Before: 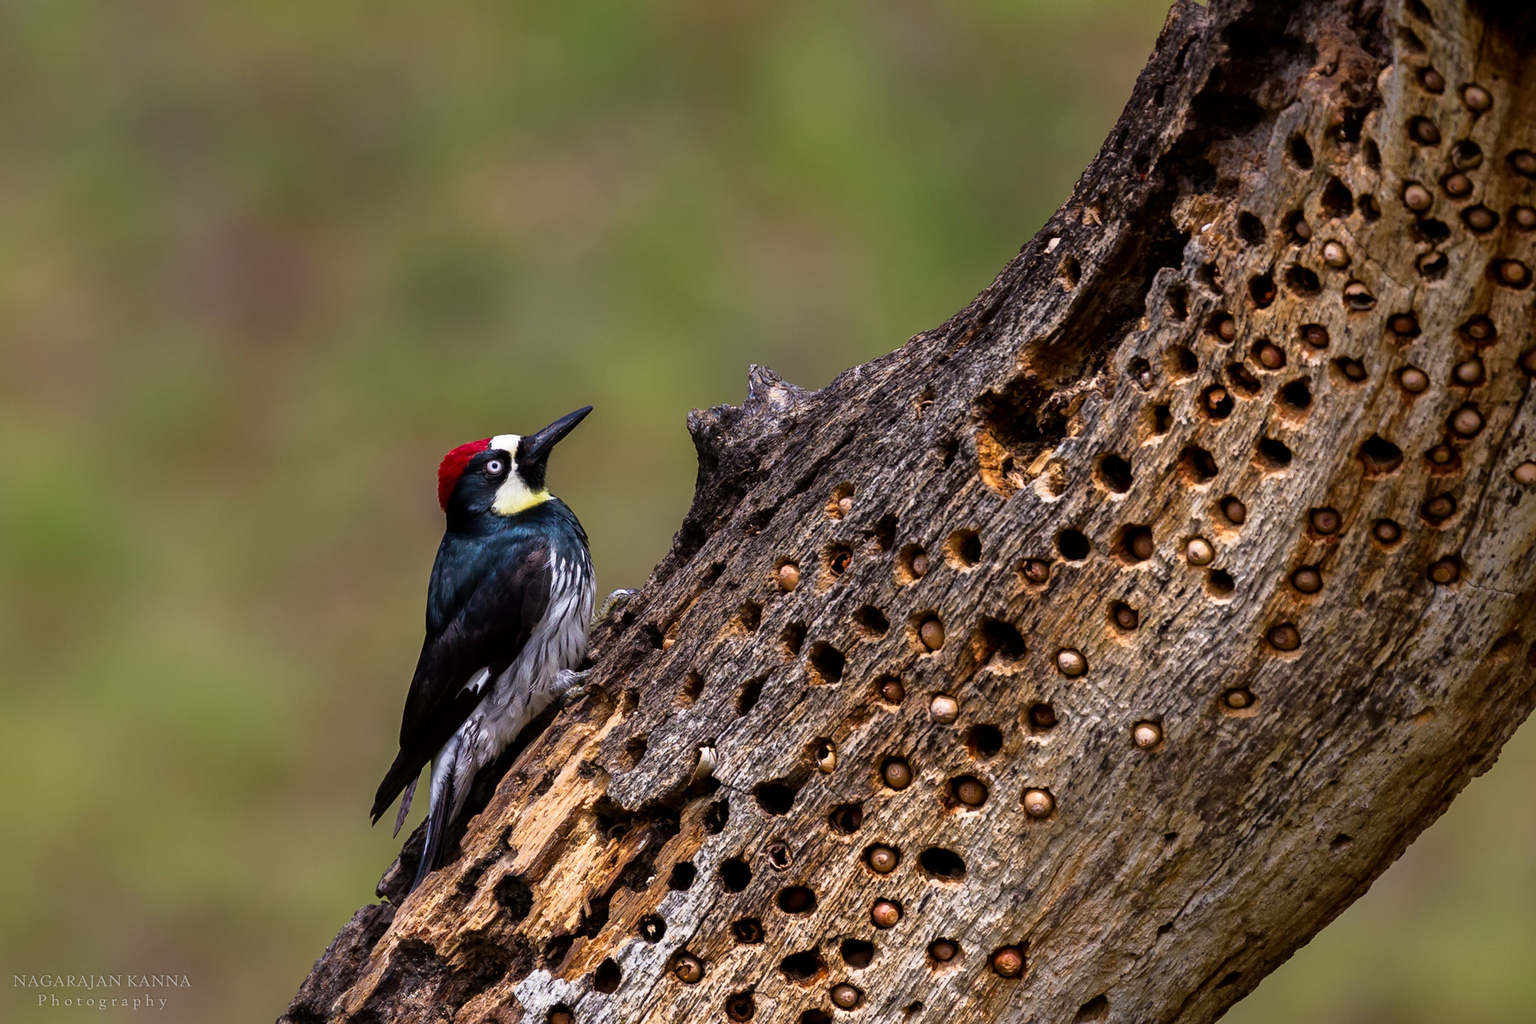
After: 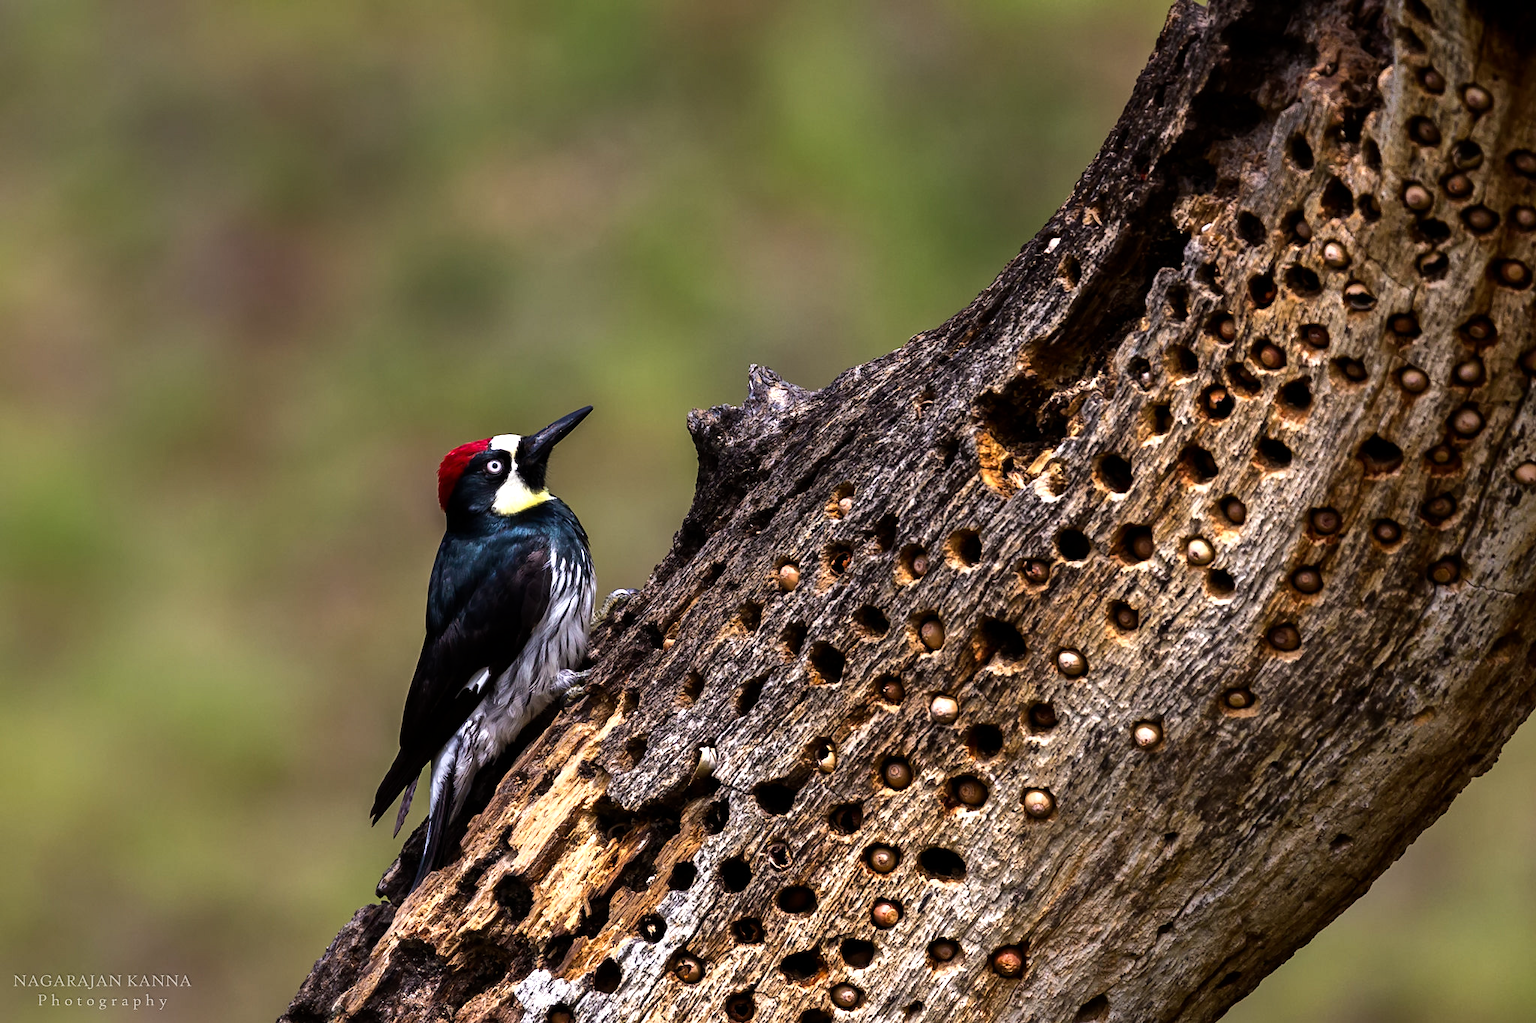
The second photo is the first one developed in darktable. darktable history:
exposure: exposure -0.072 EV, compensate highlight preservation false
tone equalizer: -8 EV -0.75 EV, -7 EV -0.7 EV, -6 EV -0.6 EV, -5 EV -0.4 EV, -3 EV 0.4 EV, -2 EV 0.6 EV, -1 EV 0.7 EV, +0 EV 0.75 EV, edges refinement/feathering 500, mask exposure compensation -1.57 EV, preserve details no
